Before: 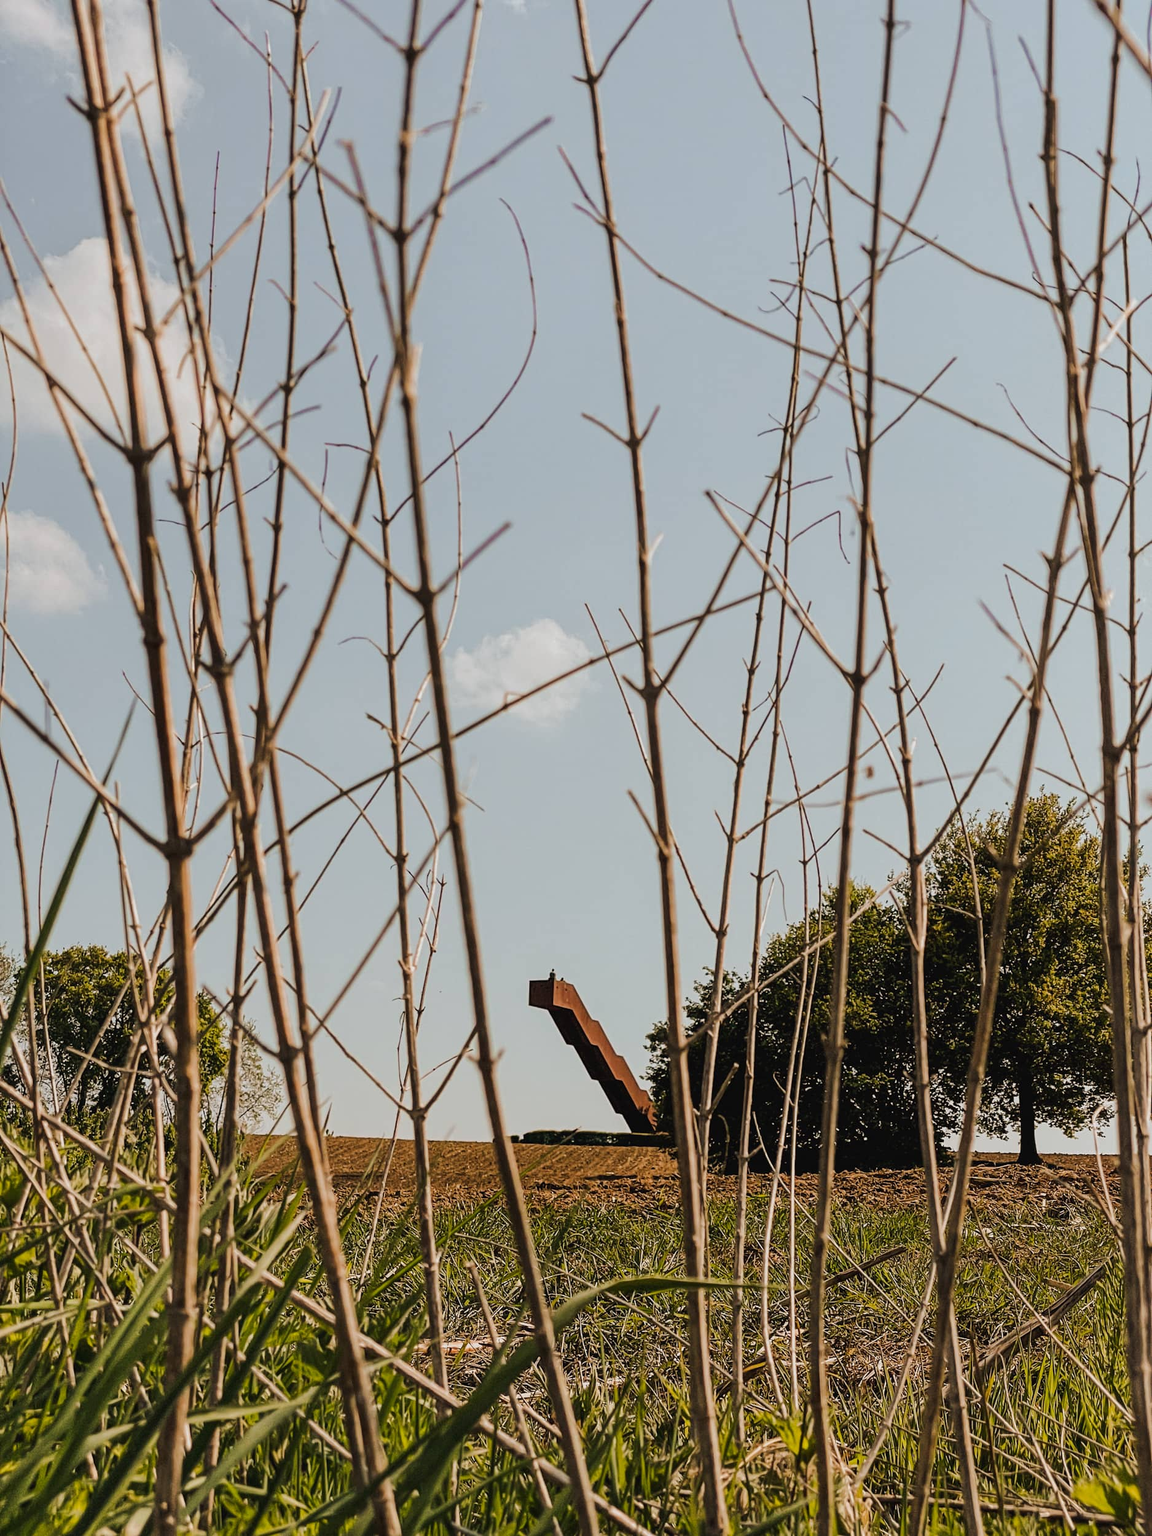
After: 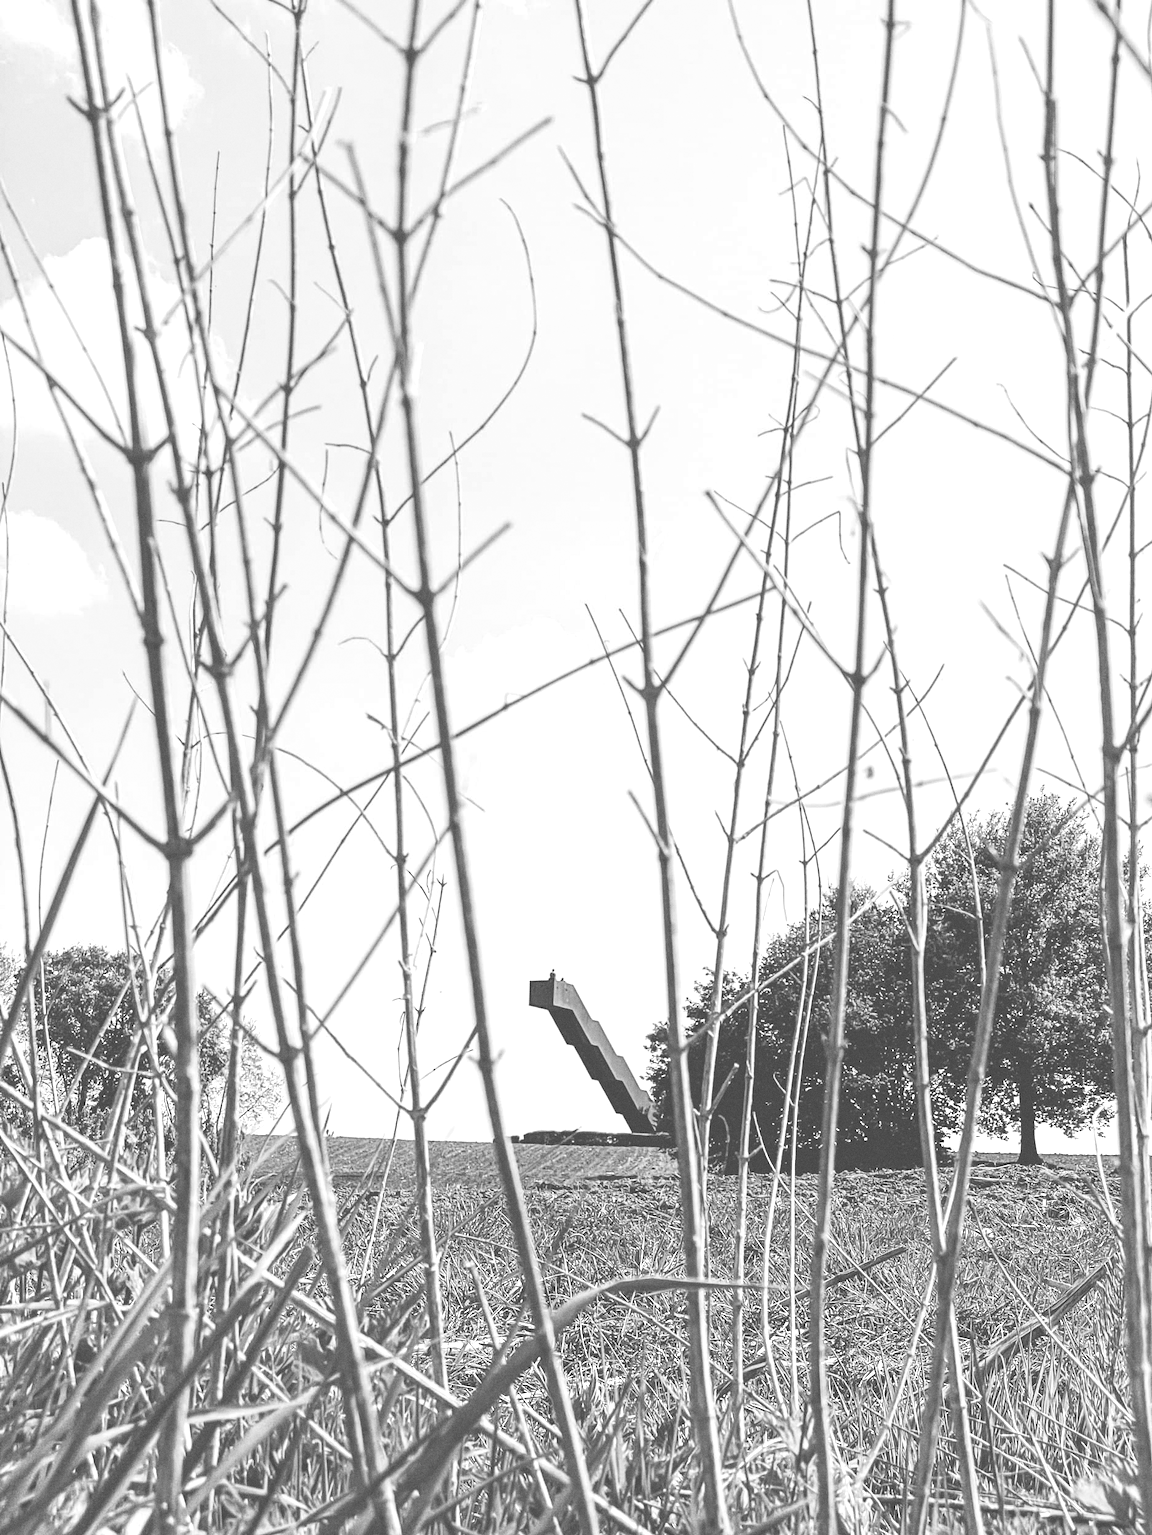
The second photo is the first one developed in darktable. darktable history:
exposure: exposure -0.153 EV, compensate highlight preservation false
monochrome: on, module defaults
colorize: hue 34.49°, saturation 35.33%, source mix 100%, version 1
grain: coarseness 0.09 ISO
